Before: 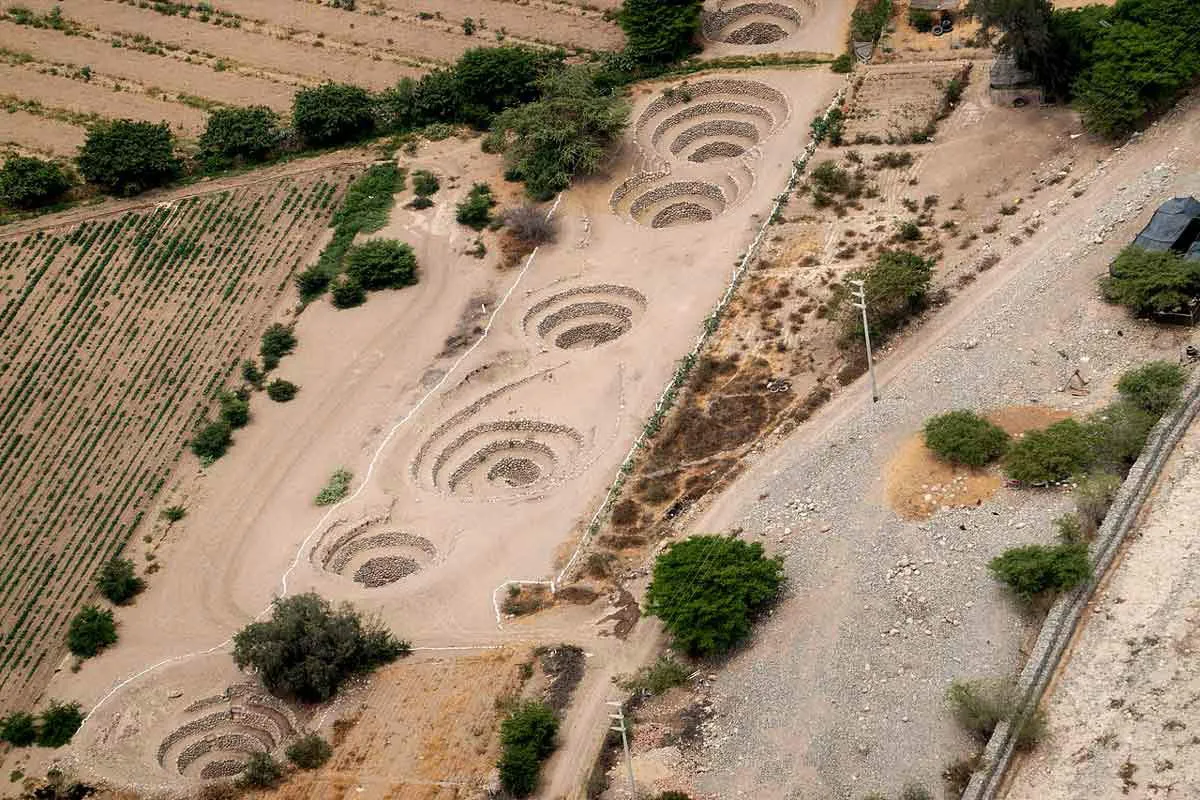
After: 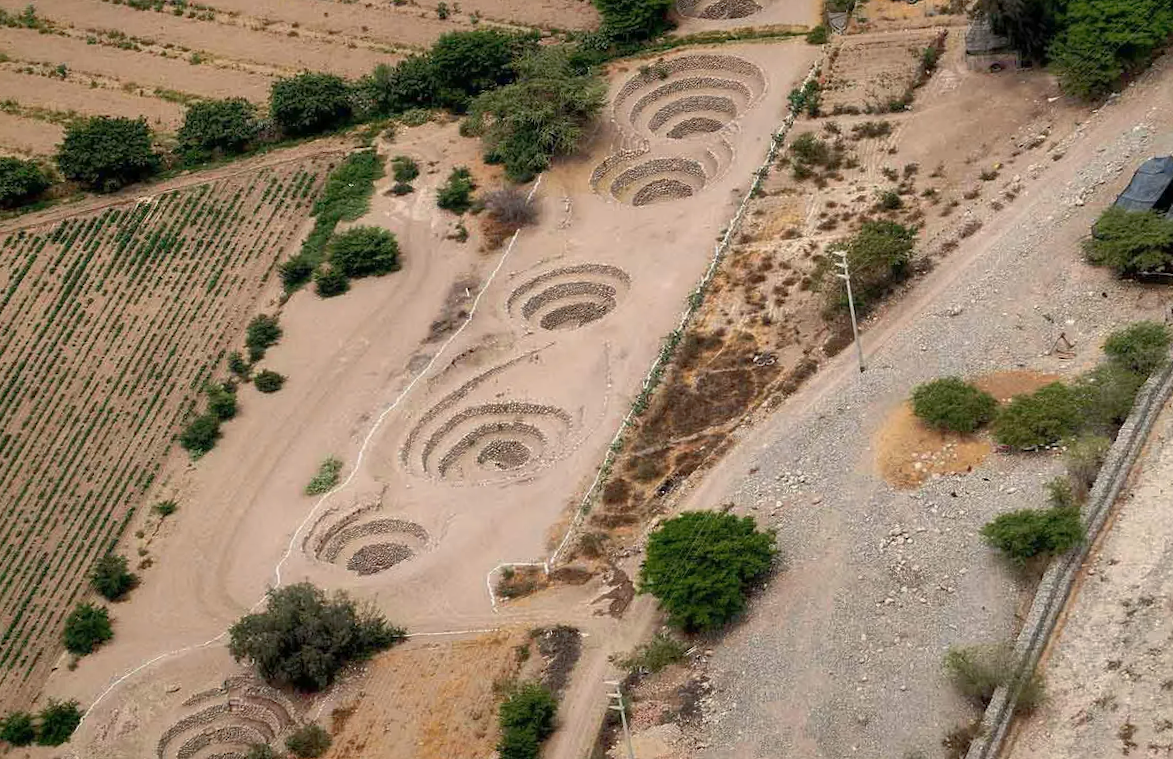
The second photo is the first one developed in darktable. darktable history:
shadows and highlights: on, module defaults
rotate and perspective: rotation -2°, crop left 0.022, crop right 0.978, crop top 0.049, crop bottom 0.951
